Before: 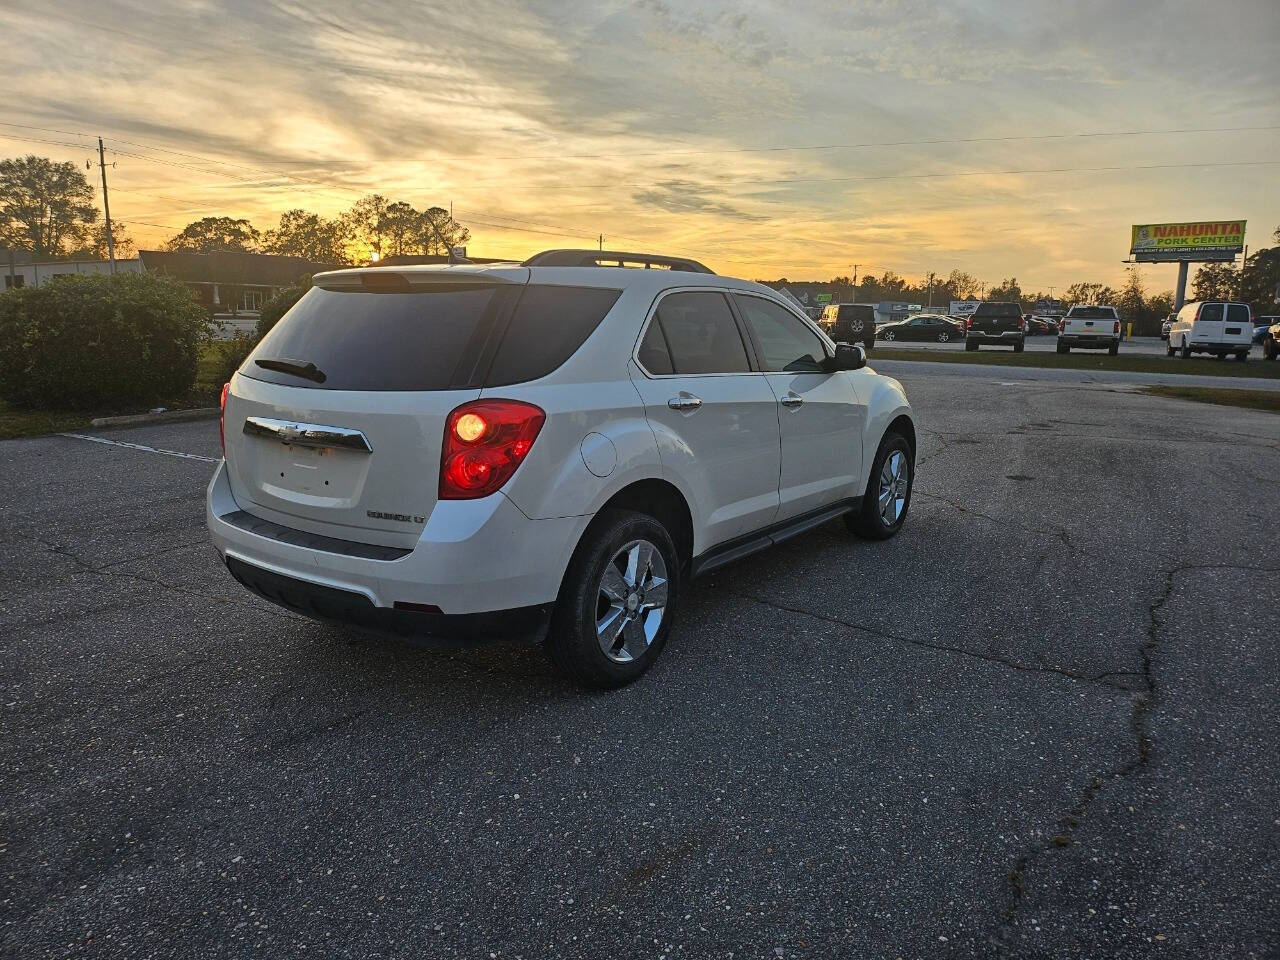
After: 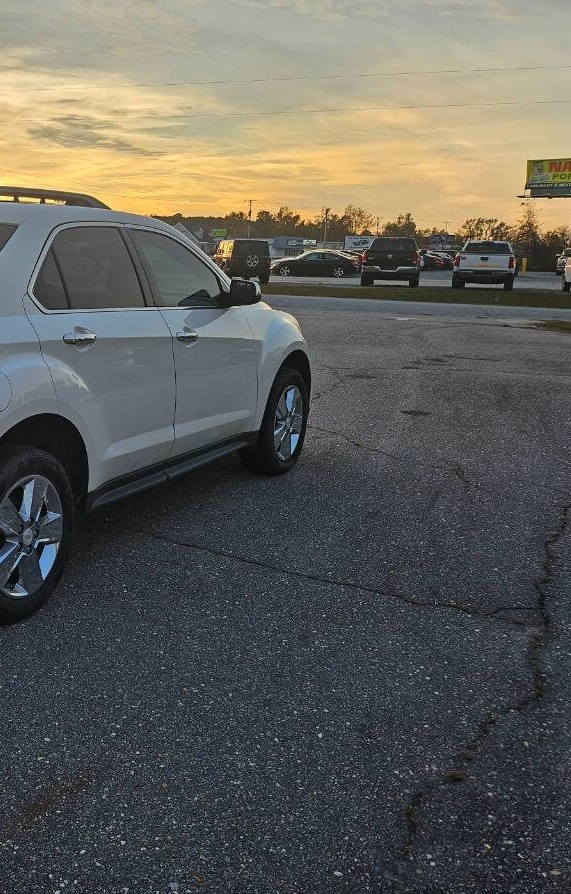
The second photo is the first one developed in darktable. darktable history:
crop: left 47.296%, top 6.804%, right 8.065%
